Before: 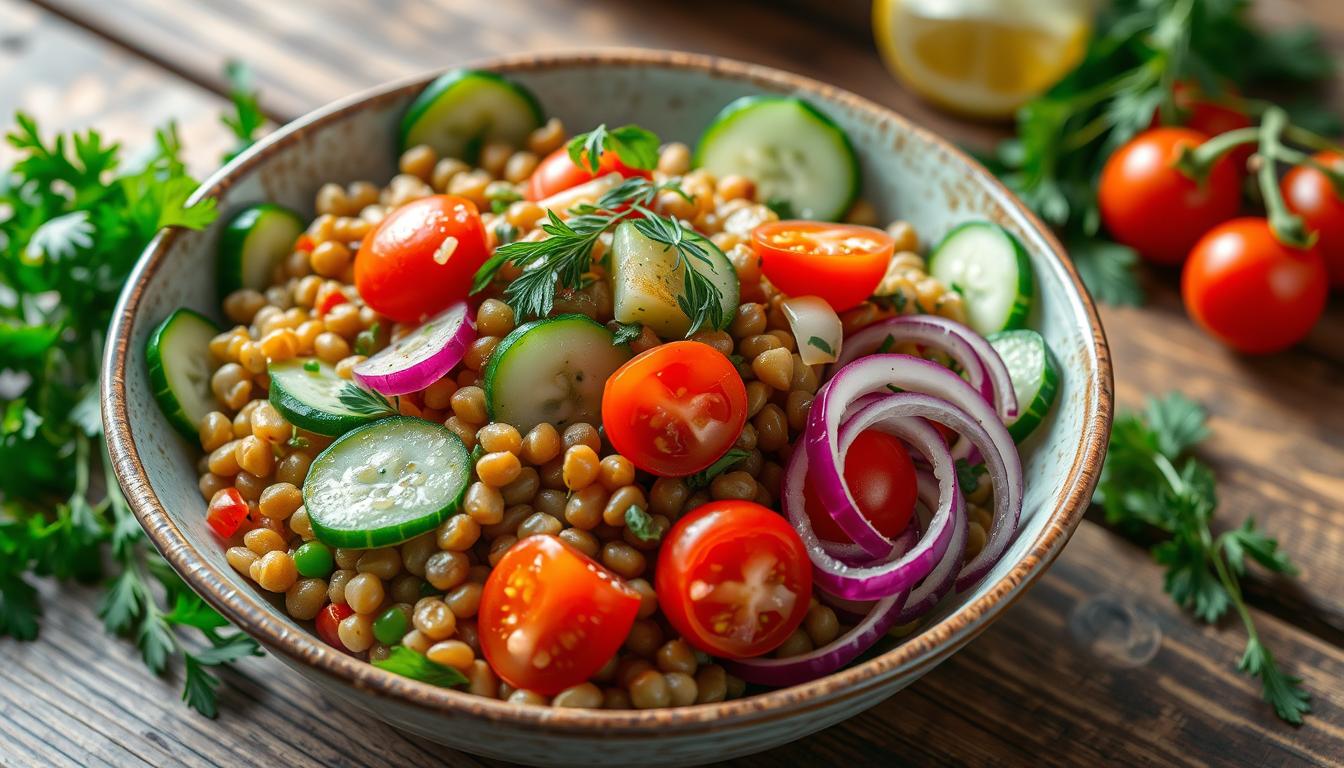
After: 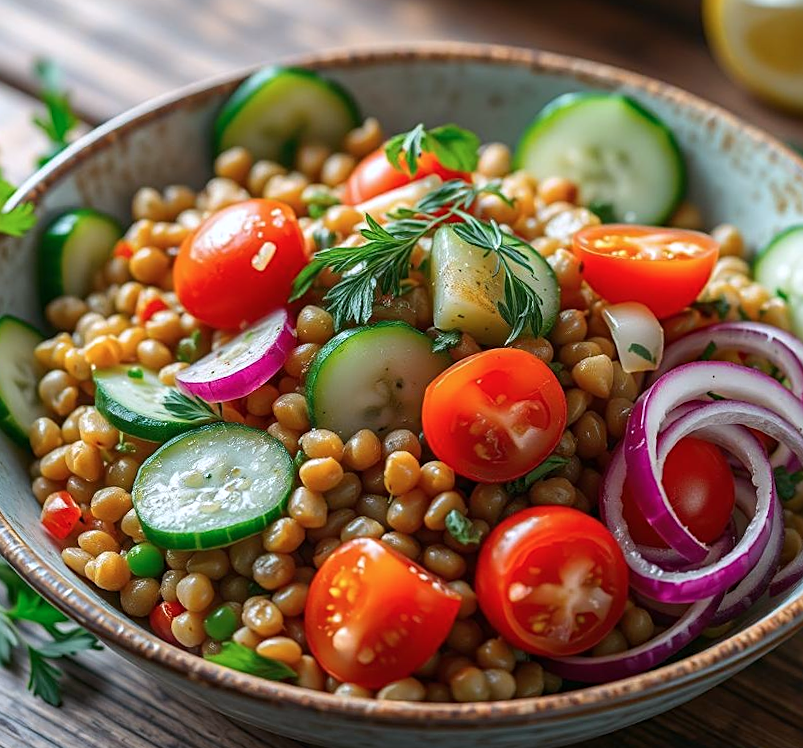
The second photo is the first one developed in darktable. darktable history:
rotate and perspective: rotation 0.074°, lens shift (vertical) 0.096, lens shift (horizontal) -0.041, crop left 0.043, crop right 0.952, crop top 0.024, crop bottom 0.979
crop: left 10.644%, right 26.528%
sharpen: radius 2.529, amount 0.323
color calibration: illuminant as shot in camera, x 0.358, y 0.373, temperature 4628.91 K
